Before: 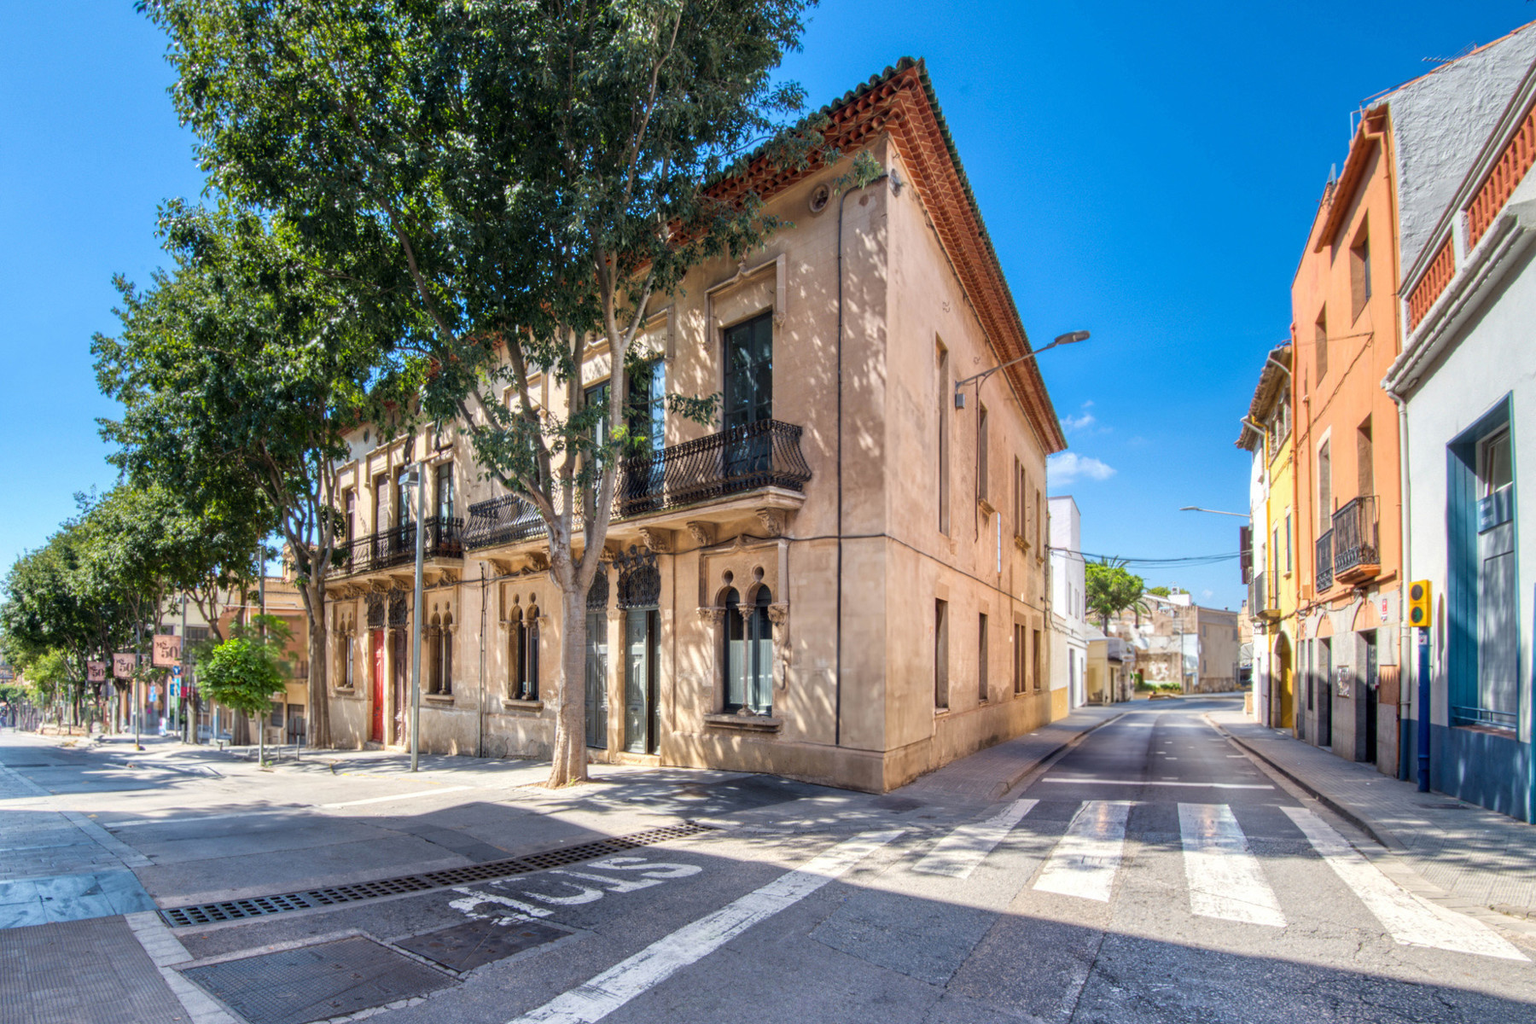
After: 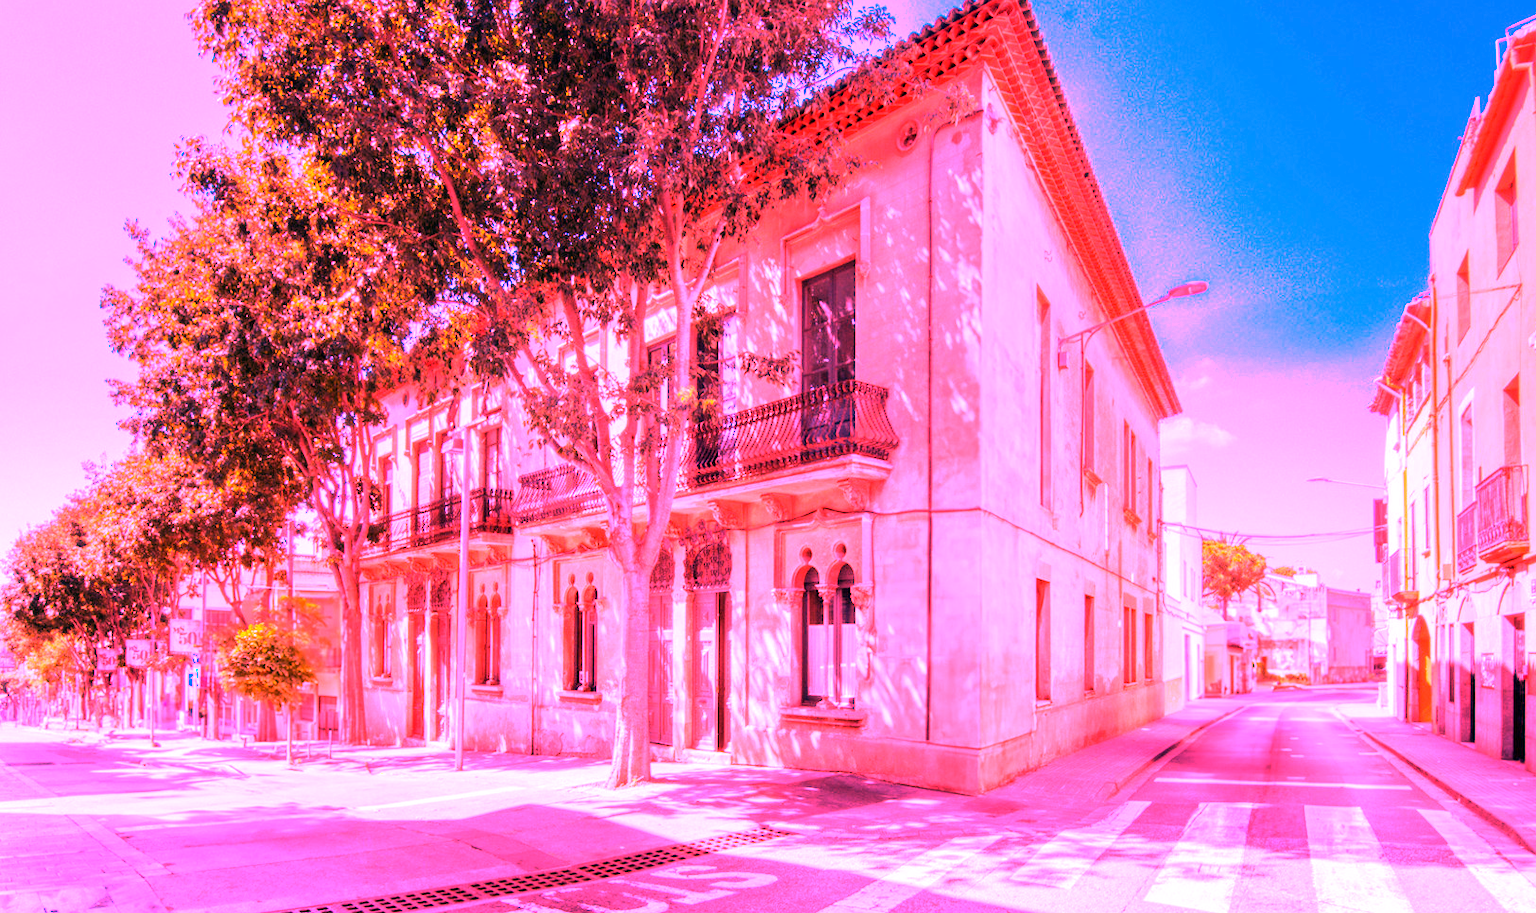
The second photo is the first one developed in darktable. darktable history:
white balance: red 4.26, blue 1.802
crop: top 7.49%, right 9.717%, bottom 11.943%
